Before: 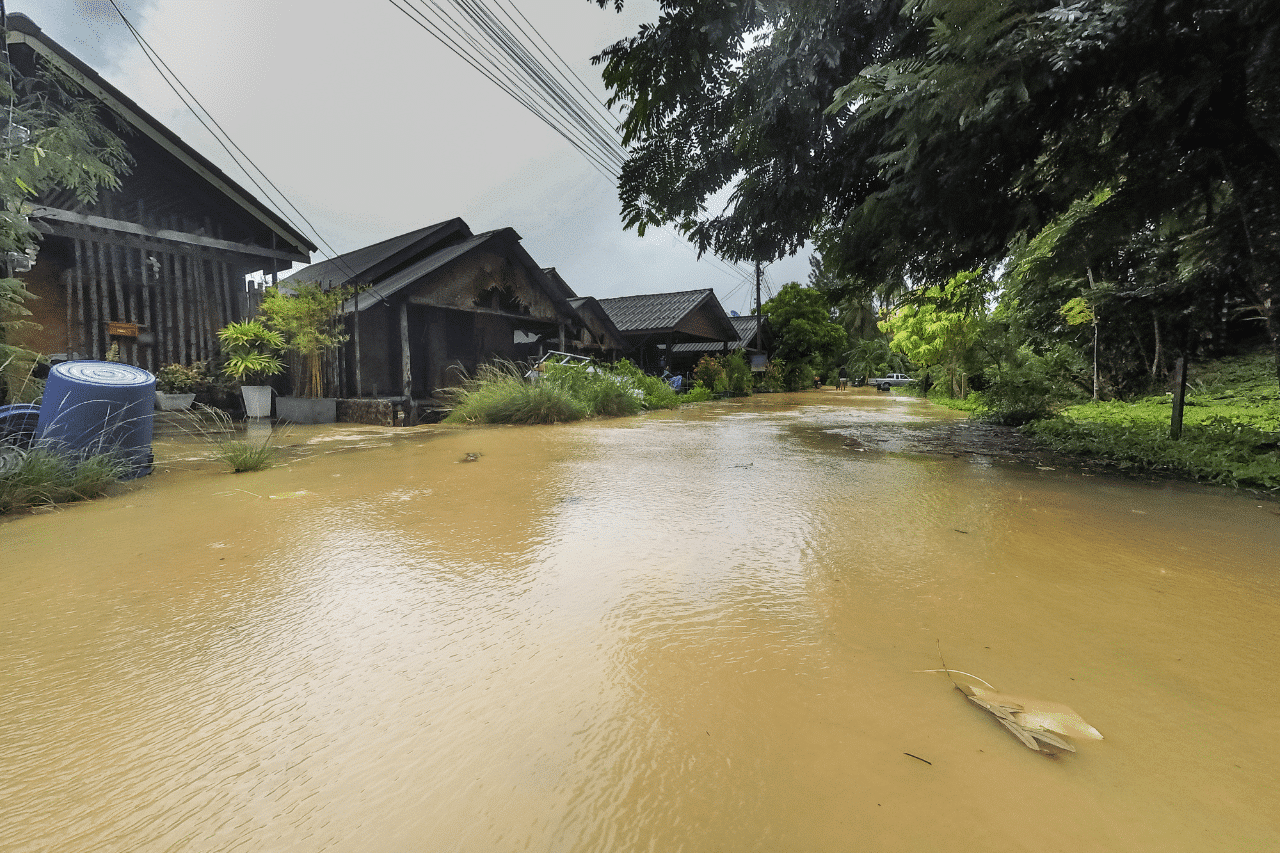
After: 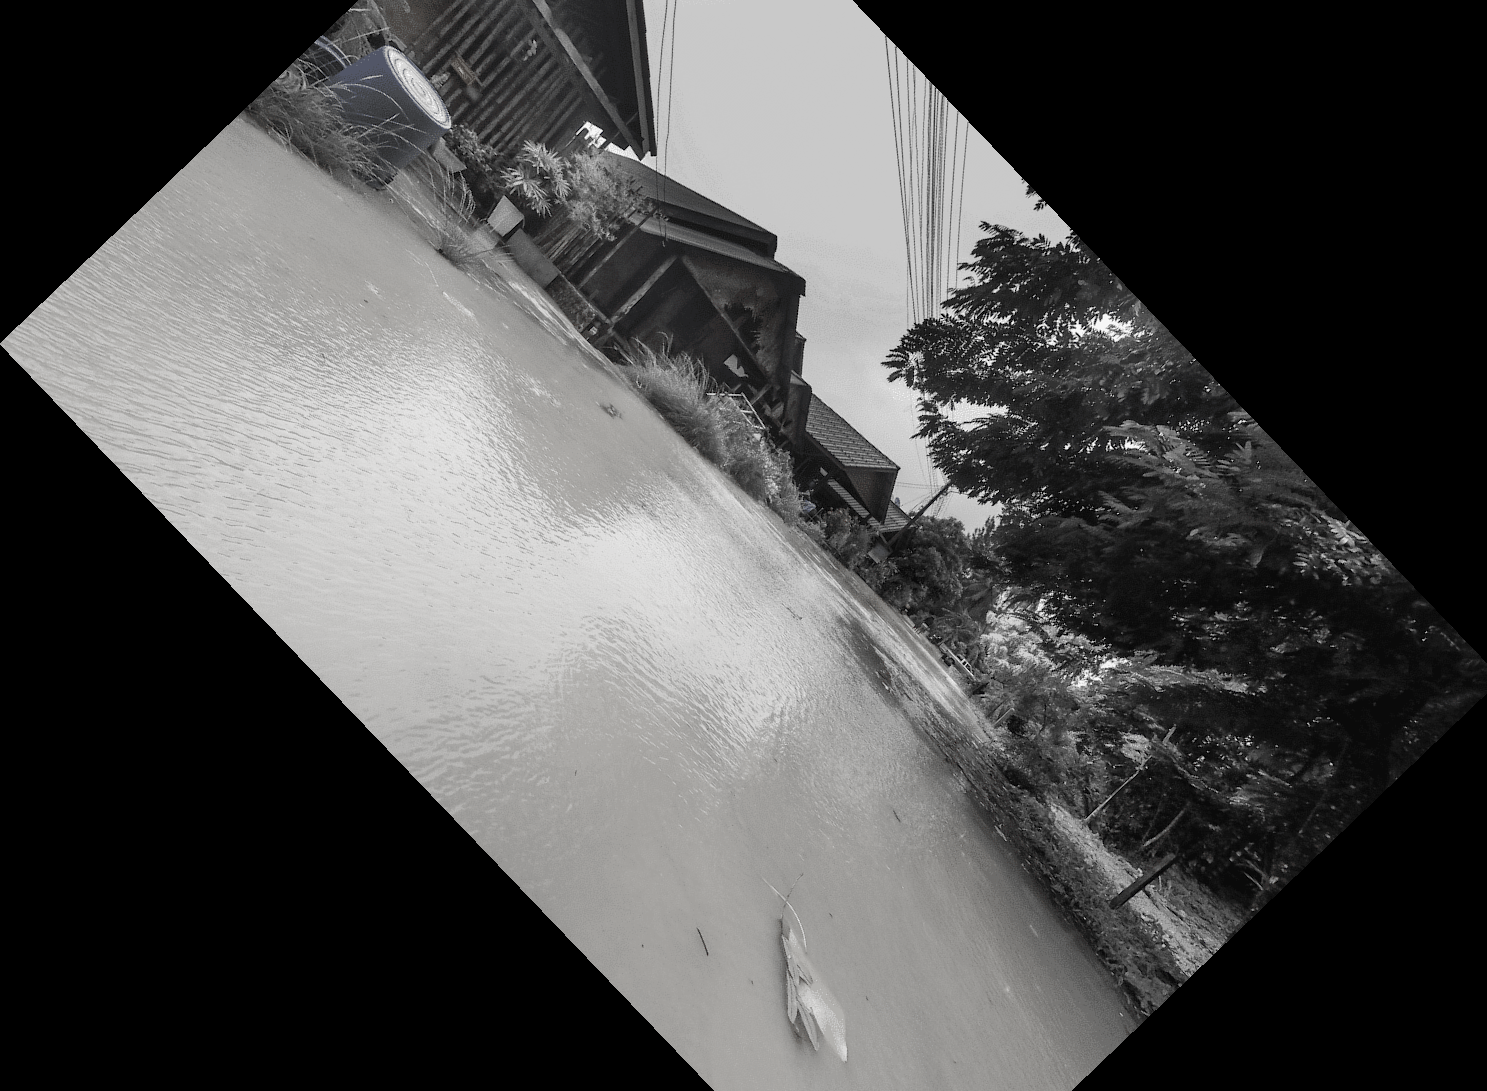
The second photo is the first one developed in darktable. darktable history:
crop and rotate: angle -46.26°, top 16.234%, right 0.912%, bottom 11.704%
color zones: curves: ch0 [(0, 0.278) (0.143, 0.5) (0.286, 0.5) (0.429, 0.5) (0.571, 0.5) (0.714, 0.5) (0.857, 0.5) (1, 0.5)]; ch1 [(0, 1) (0.143, 0.165) (0.286, 0) (0.429, 0) (0.571, 0) (0.714, 0) (0.857, 0.5) (1, 0.5)]; ch2 [(0, 0.508) (0.143, 0.5) (0.286, 0.5) (0.429, 0.5) (0.571, 0.5) (0.714, 0.5) (0.857, 0.5) (1, 0.5)]
